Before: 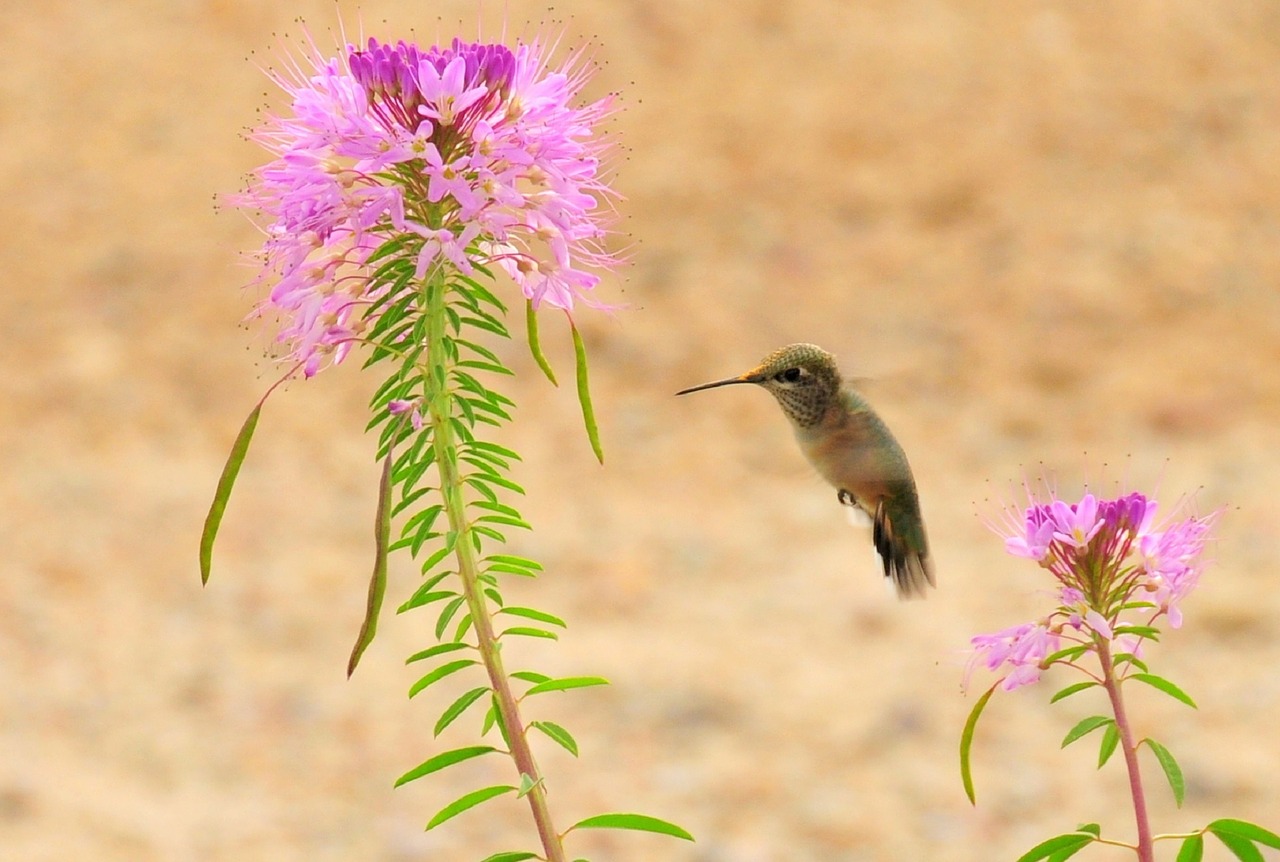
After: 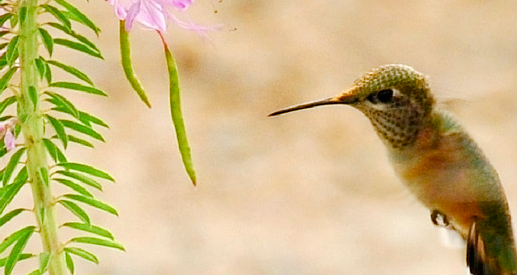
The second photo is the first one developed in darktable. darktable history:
local contrast: mode bilateral grid, contrast 21, coarseness 51, detail 150%, midtone range 0.2
tone curve: curves: ch0 [(0, 0.018) (0.061, 0.041) (0.205, 0.191) (0.289, 0.292) (0.39, 0.424) (0.493, 0.551) (0.666, 0.743) (0.795, 0.841) (1, 0.998)]; ch1 [(0, 0) (0.385, 0.343) (0.439, 0.415) (0.494, 0.498) (0.501, 0.501) (0.51, 0.509) (0.548, 0.563) (0.586, 0.61) (0.684, 0.658) (0.783, 0.804) (1, 1)]; ch2 [(0, 0) (0.304, 0.31) (0.403, 0.399) (0.441, 0.428) (0.47, 0.469) (0.498, 0.496) (0.524, 0.538) (0.566, 0.579) (0.648, 0.665) (0.697, 0.699) (1, 1)], preserve colors none
crop: left 31.799%, top 32.383%, right 27.769%, bottom 35.707%
haze removal: compatibility mode true, adaptive false
color balance rgb: perceptual saturation grading › global saturation 20%, perceptual saturation grading › highlights -50.188%, perceptual saturation grading › shadows 31.039%
